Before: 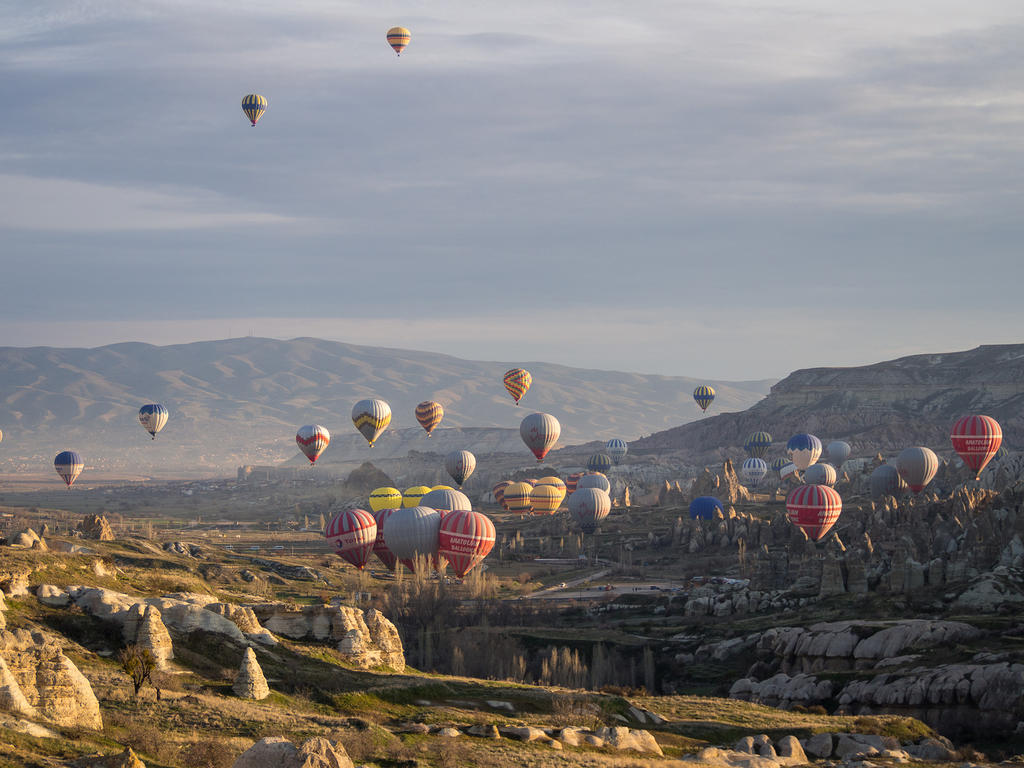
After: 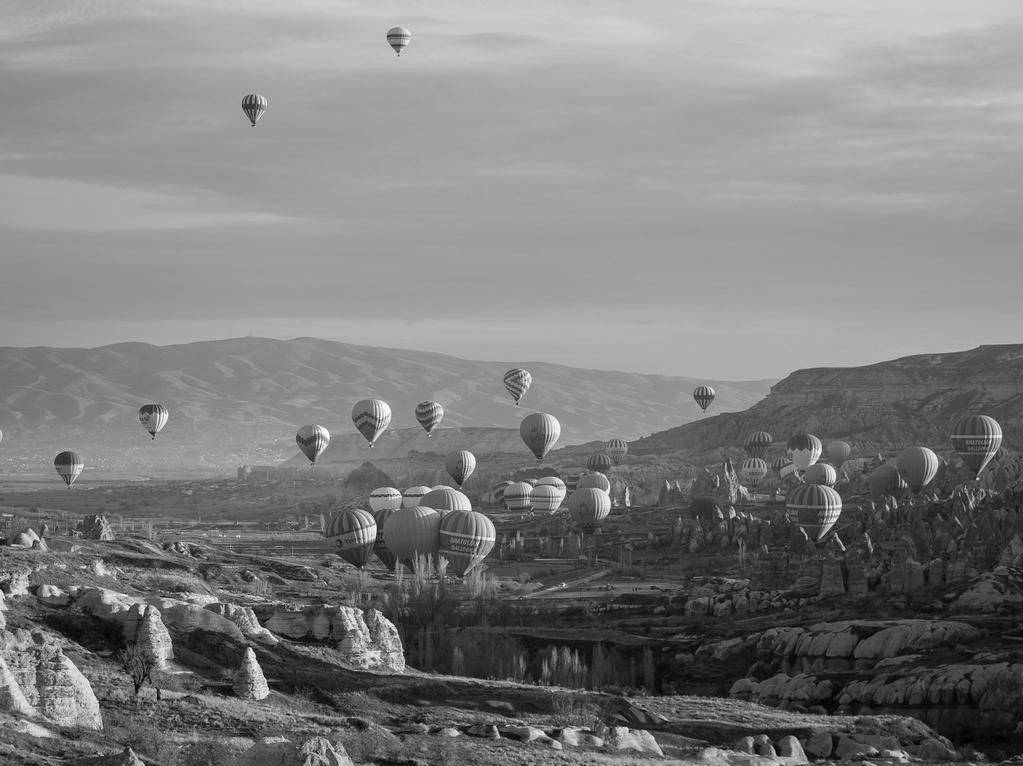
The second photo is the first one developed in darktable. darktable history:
monochrome: size 1
crop: top 0.05%, bottom 0.098%
